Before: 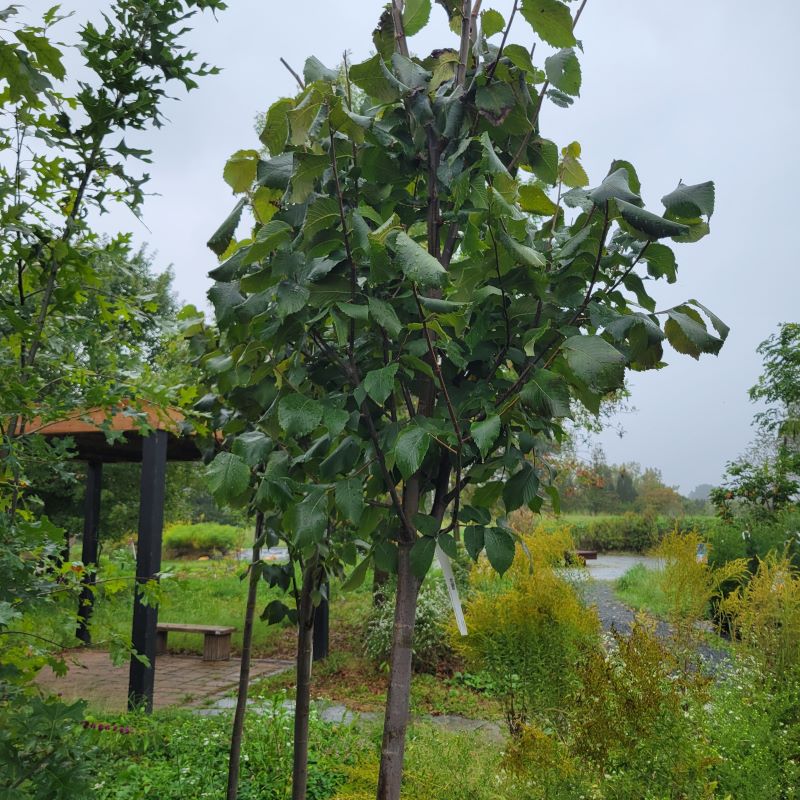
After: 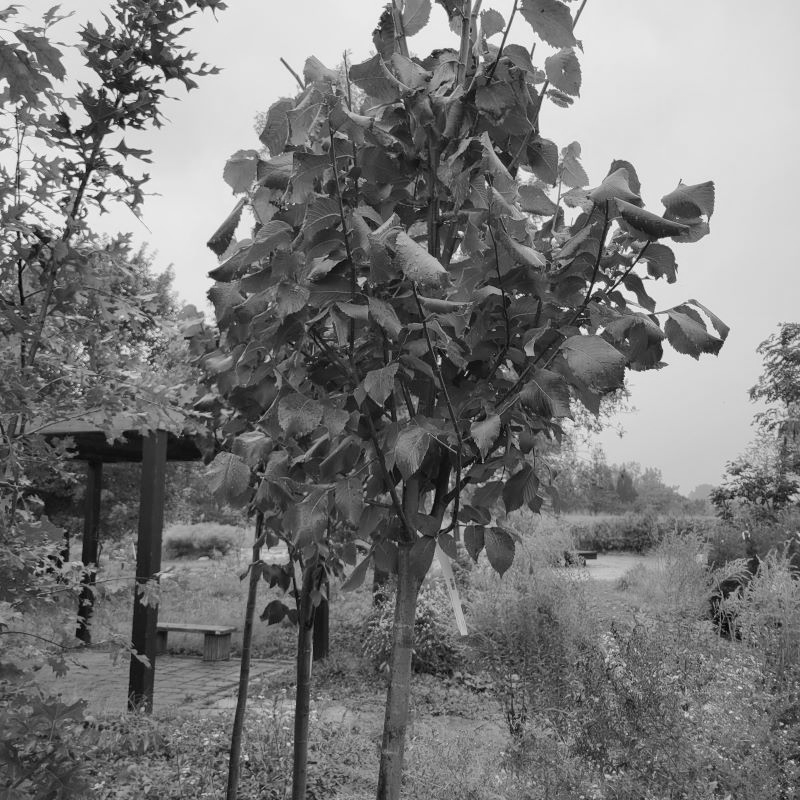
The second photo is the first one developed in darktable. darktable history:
monochrome: on, module defaults
color balance rgb: perceptual saturation grading › global saturation 25%, perceptual brilliance grading › mid-tones 10%, perceptual brilliance grading › shadows 15%, global vibrance 20%
